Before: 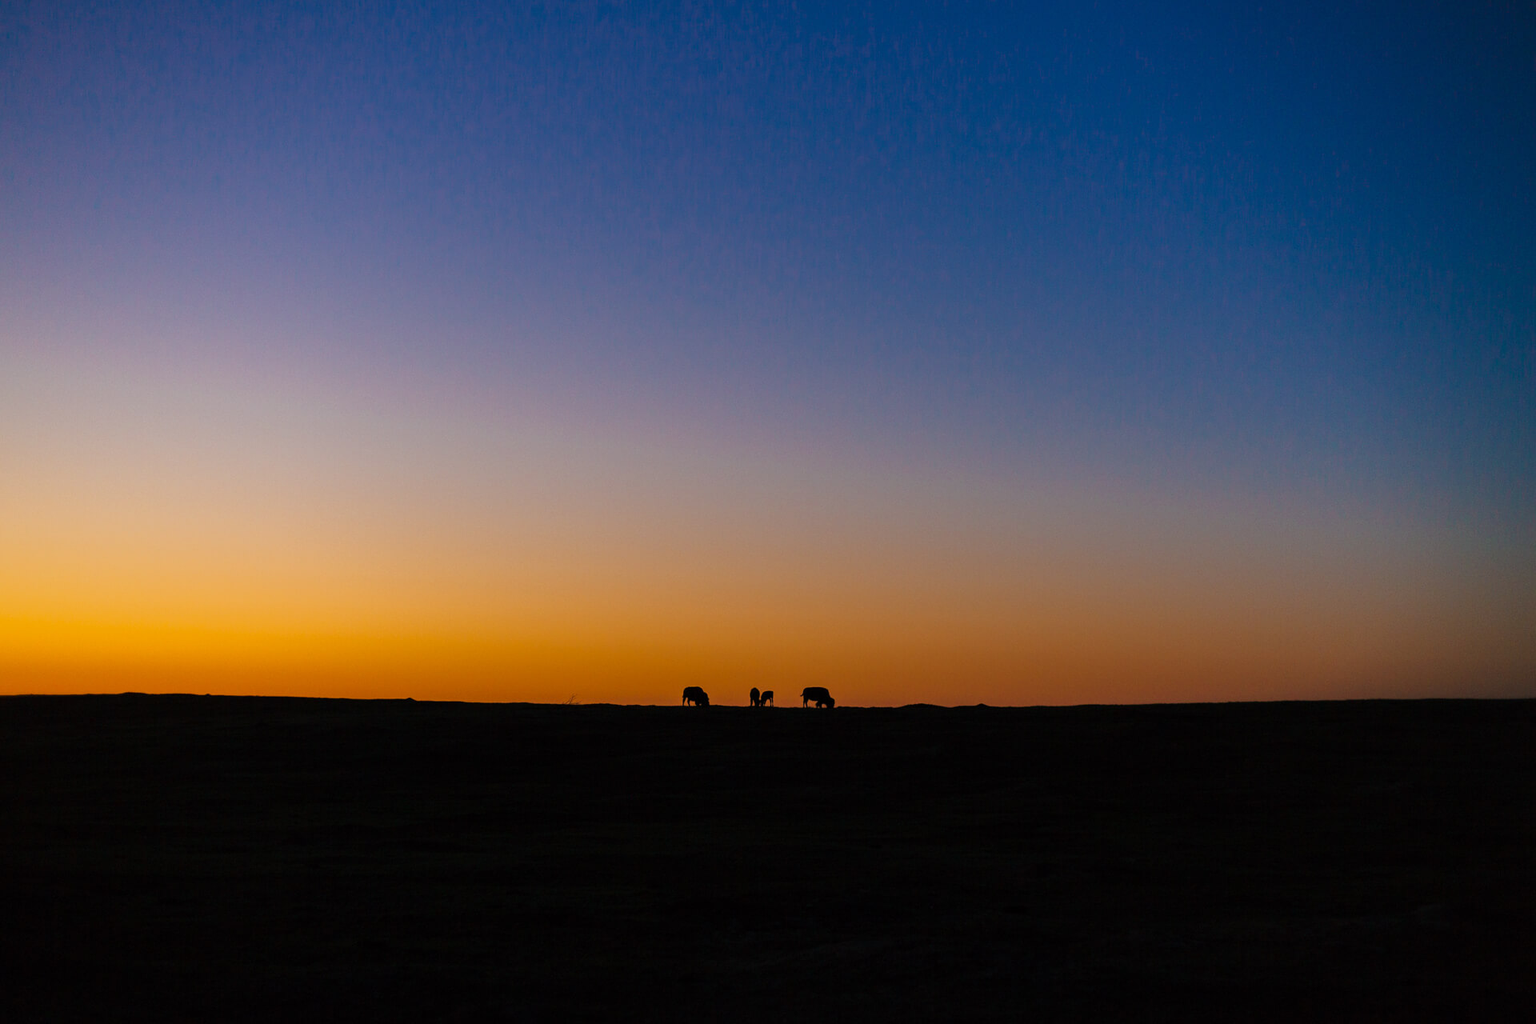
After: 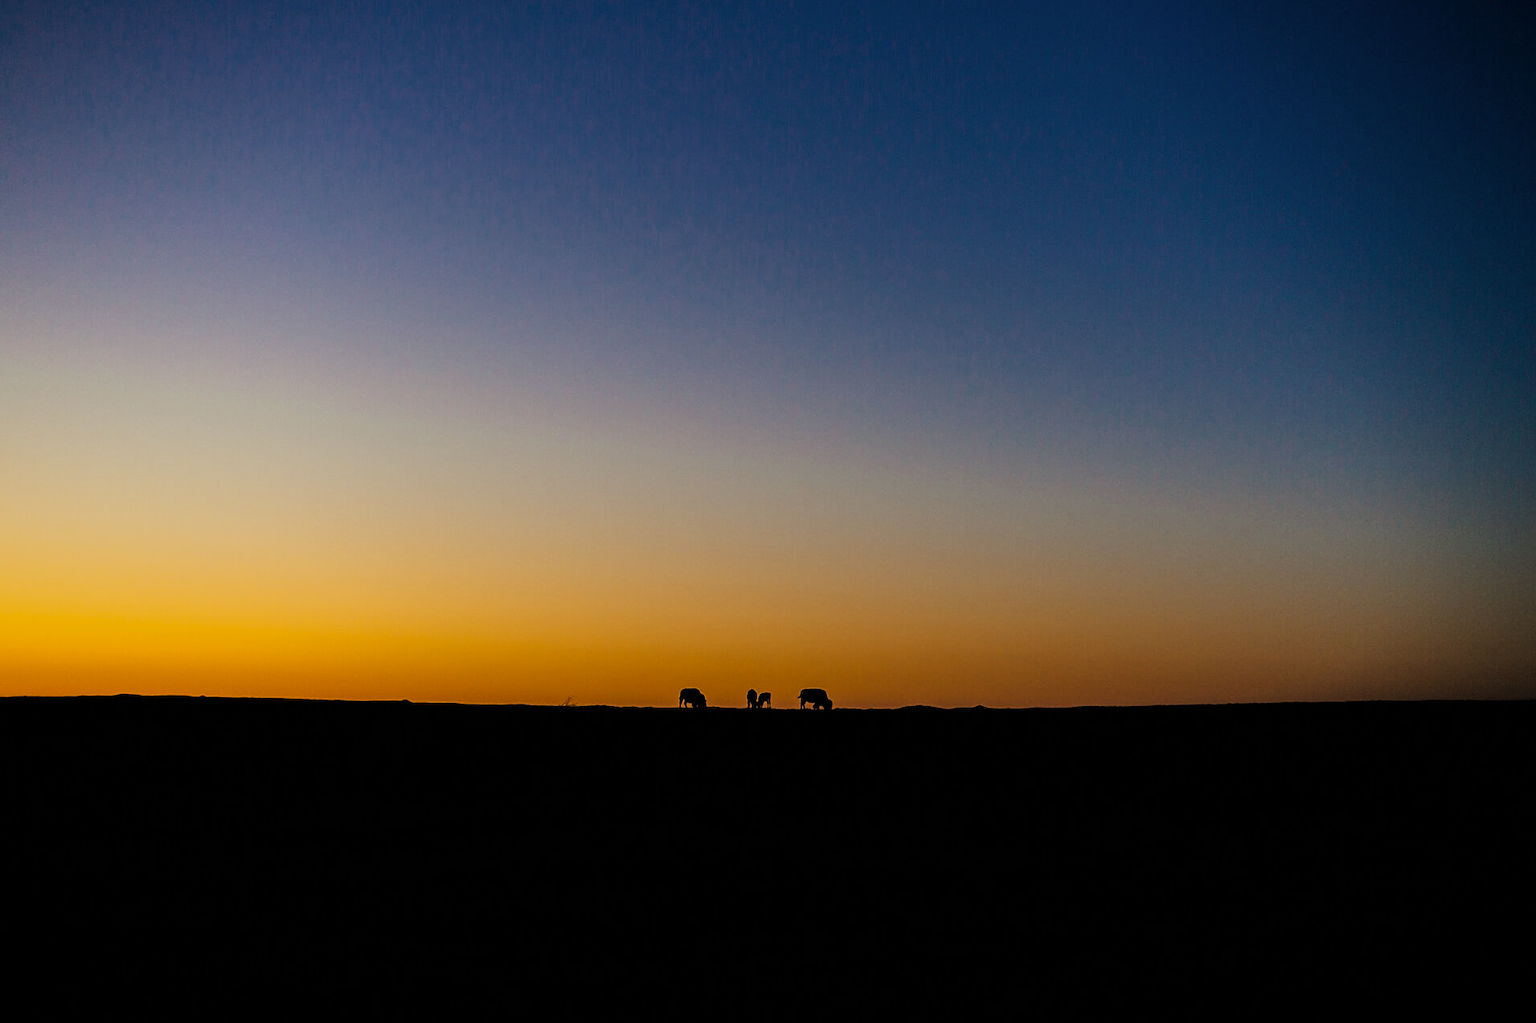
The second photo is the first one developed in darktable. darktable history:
contrast brightness saturation: saturation -0.055
color correction: highlights a* -5.65, highlights b* 11.34
crop and rotate: left 0.445%, top 0.226%, bottom 0.283%
filmic rgb: black relative exposure -5 EV, white relative exposure 3.96 EV, hardness 2.88, contrast 1.394, highlights saturation mix -29.76%, contrast in shadows safe
sharpen: radius 1.832, amount 0.394, threshold 1.571
